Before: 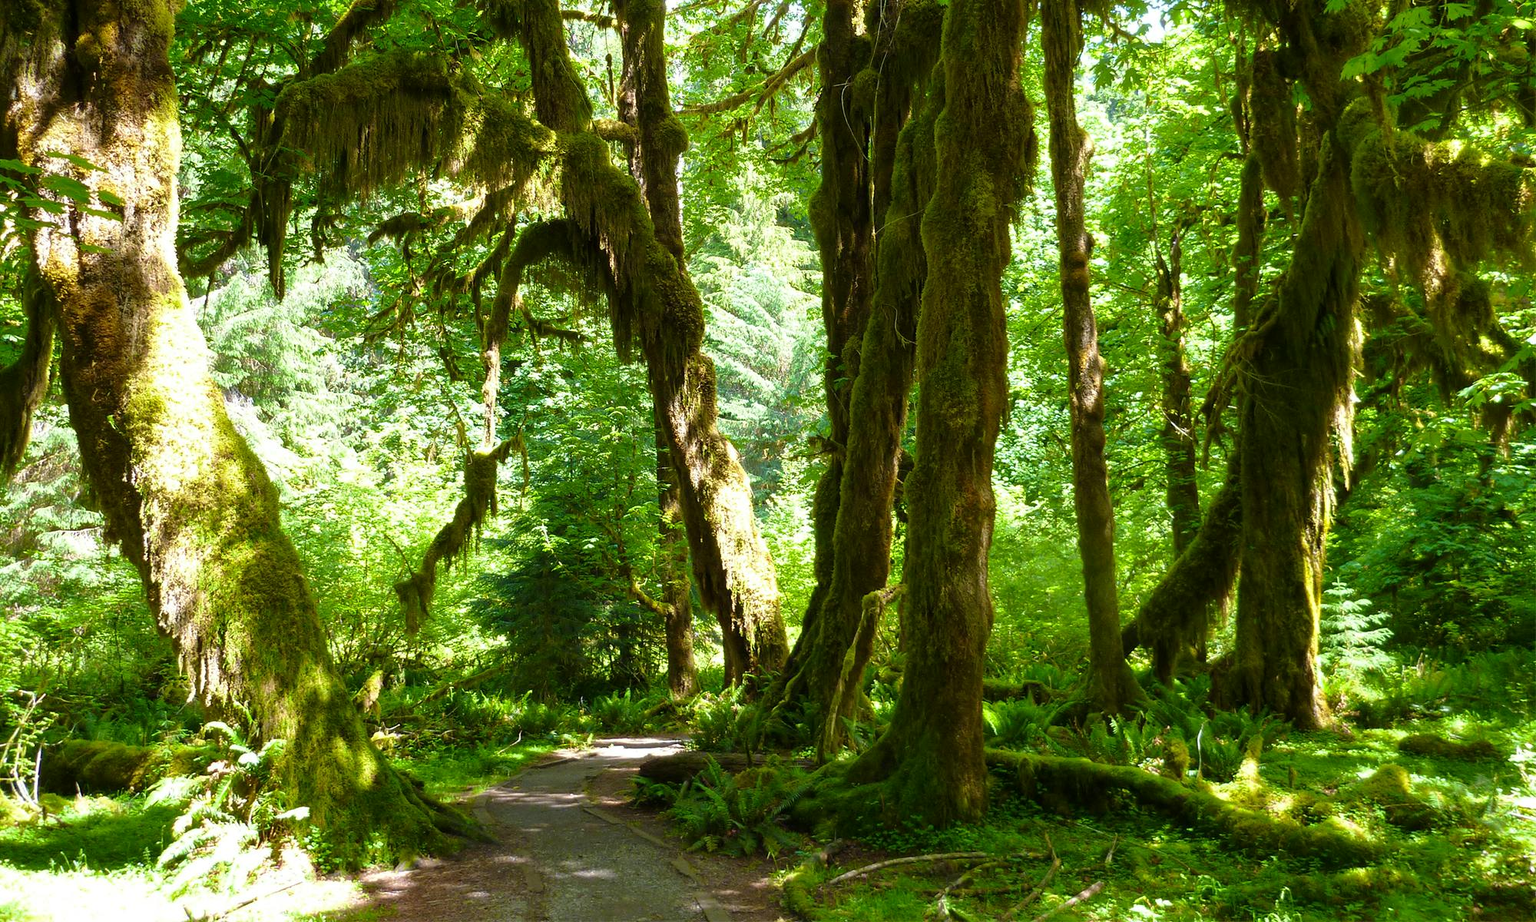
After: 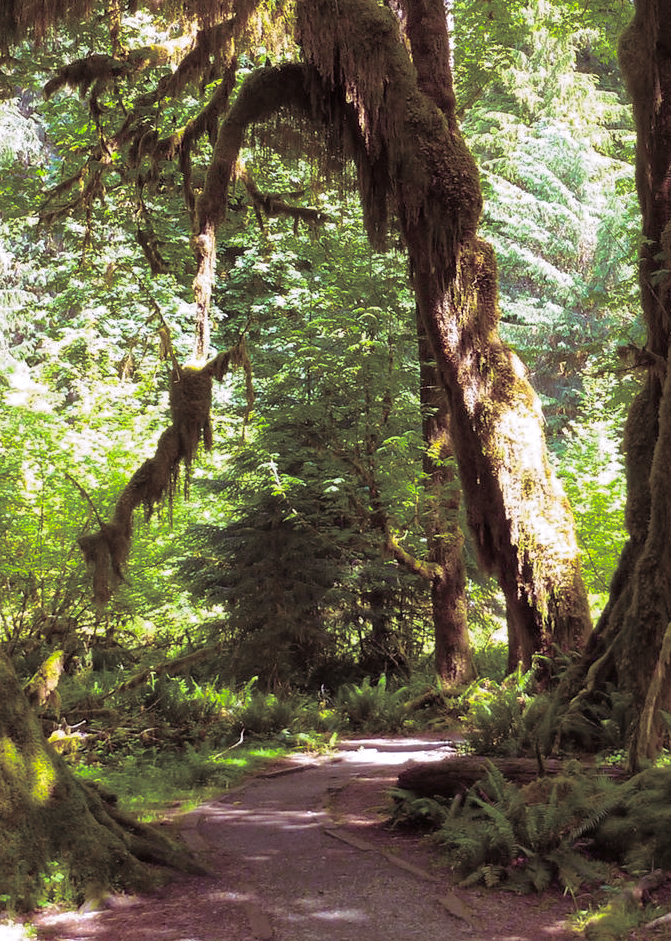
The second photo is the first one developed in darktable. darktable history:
exposure: exposure -0.116 EV, compensate exposure bias true, compensate highlight preservation false
crop and rotate: left 21.77%, top 18.528%, right 44.676%, bottom 2.997%
shadows and highlights: on, module defaults
white balance: red 1.066, blue 1.119
split-toning: shadows › hue 316.8°, shadows › saturation 0.47, highlights › hue 201.6°, highlights › saturation 0, balance -41.97, compress 28.01%
